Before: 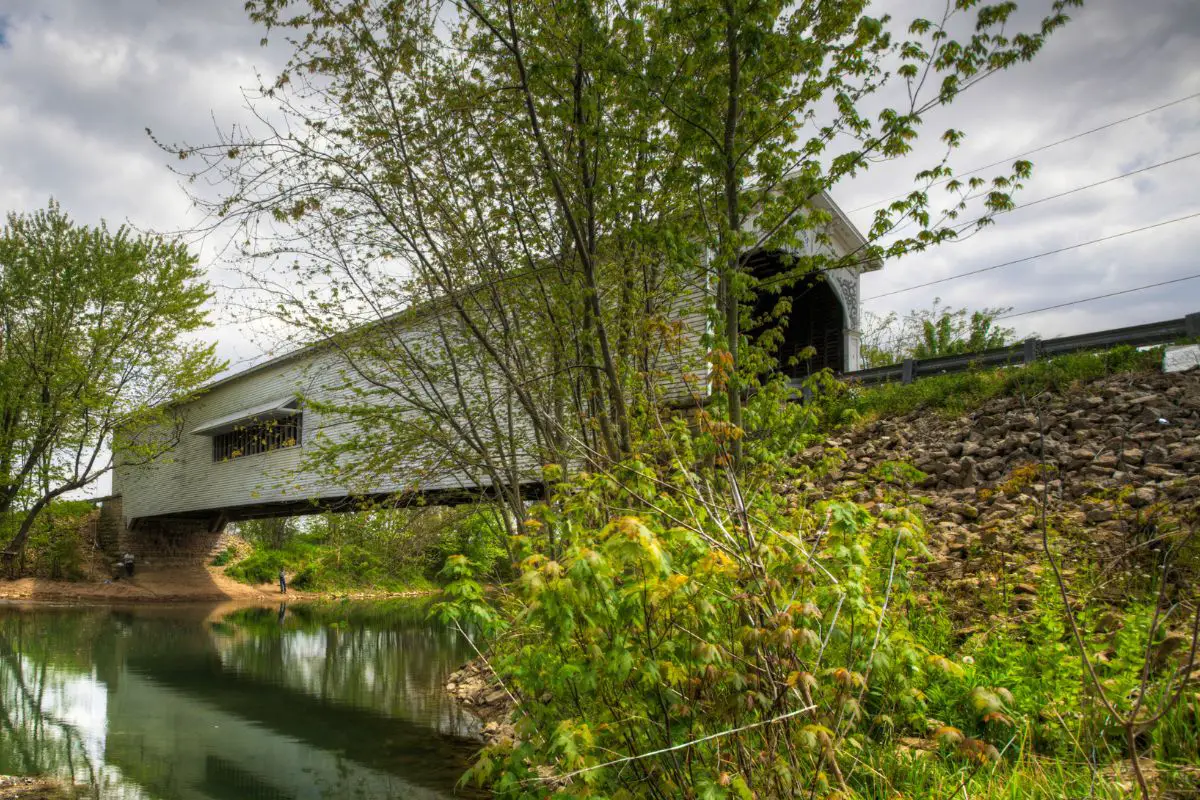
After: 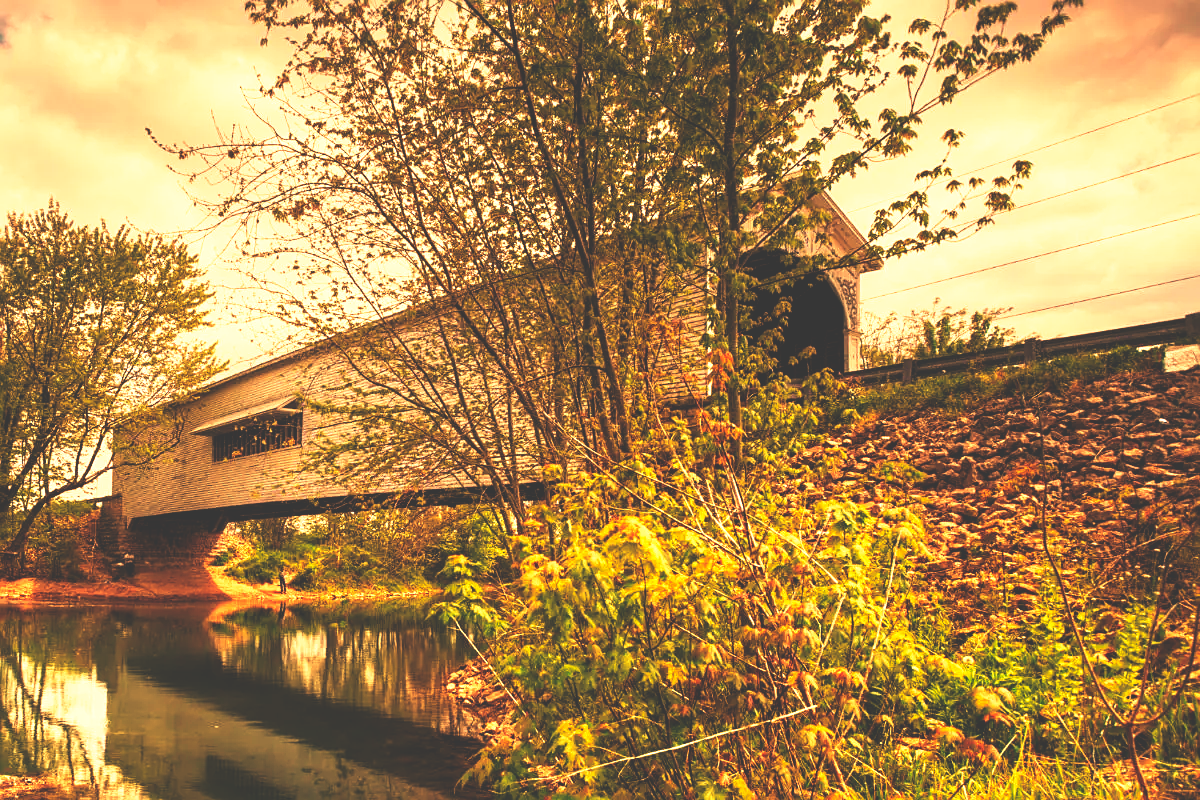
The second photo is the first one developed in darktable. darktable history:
base curve: curves: ch0 [(0, 0.036) (0.007, 0.037) (0.604, 0.887) (1, 1)], preserve colors none
white balance: red 1.467, blue 0.684
sharpen: on, module defaults
